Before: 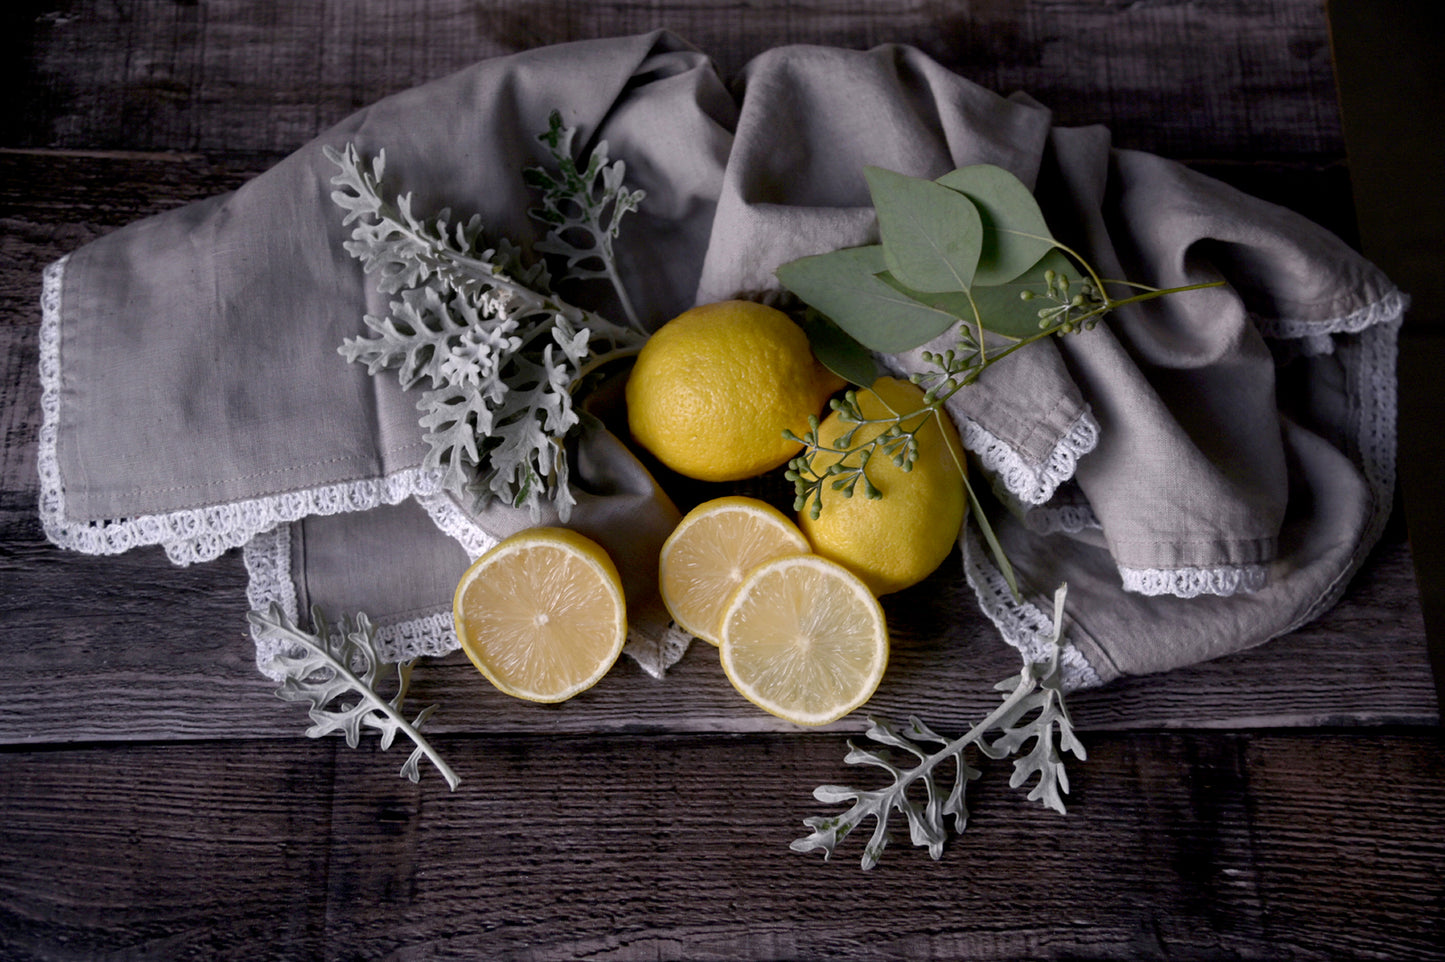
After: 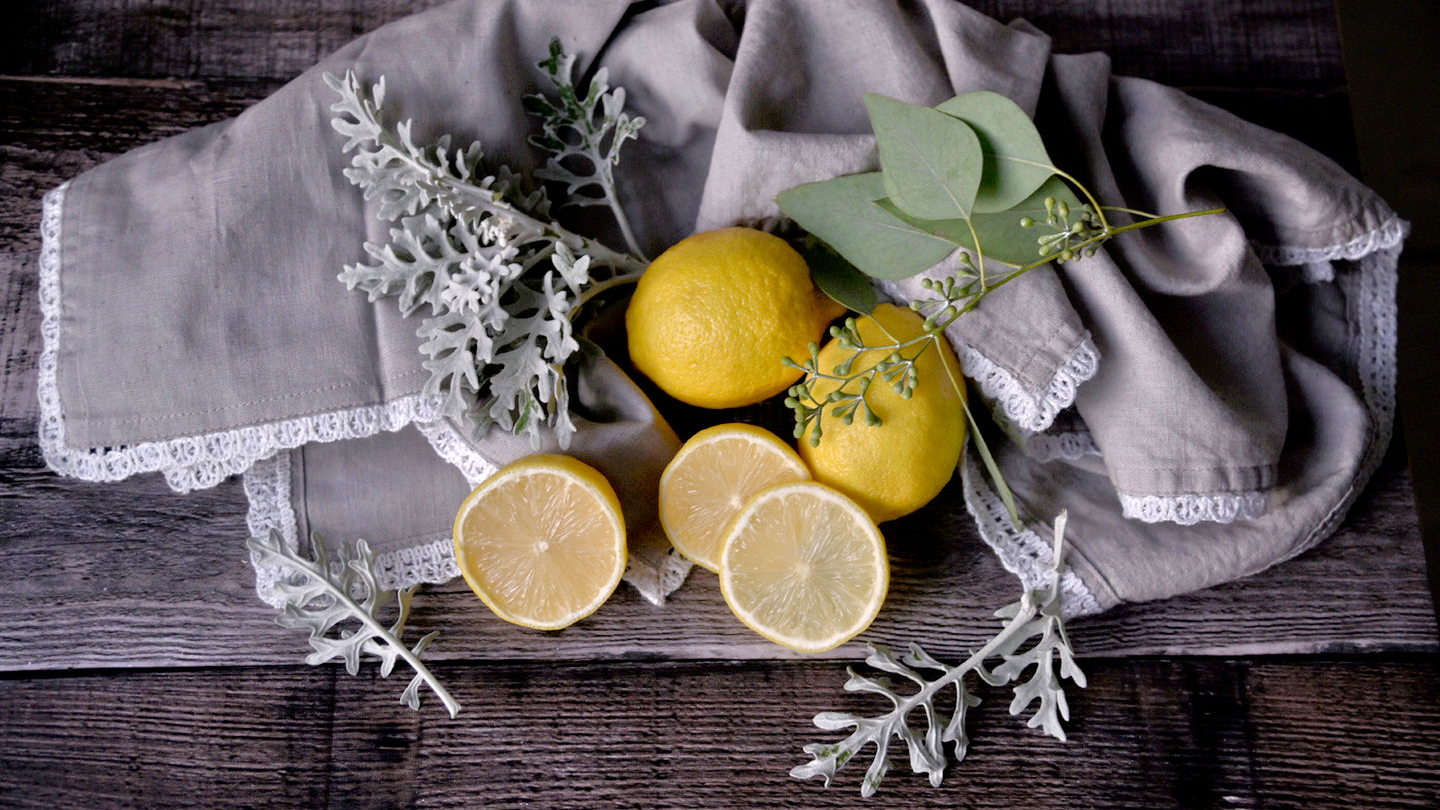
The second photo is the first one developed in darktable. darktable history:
crop: top 7.625%, bottom 8.027%
tone equalizer: -7 EV 0.15 EV, -6 EV 0.6 EV, -5 EV 1.15 EV, -4 EV 1.33 EV, -3 EV 1.15 EV, -2 EV 0.6 EV, -1 EV 0.15 EV, mask exposure compensation -0.5 EV
